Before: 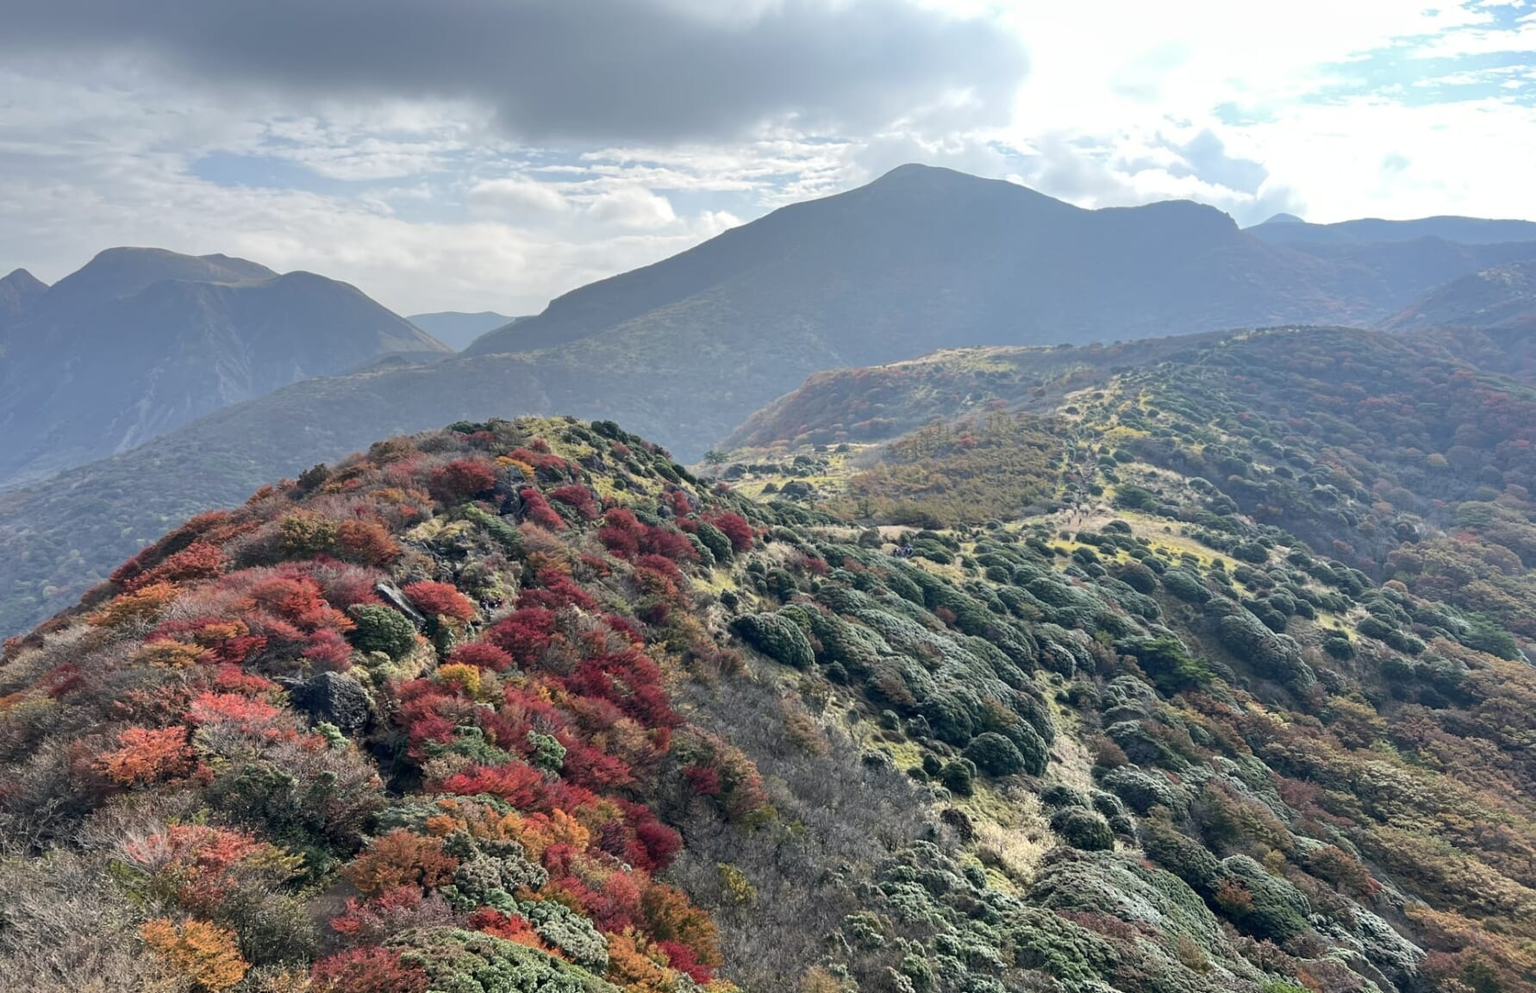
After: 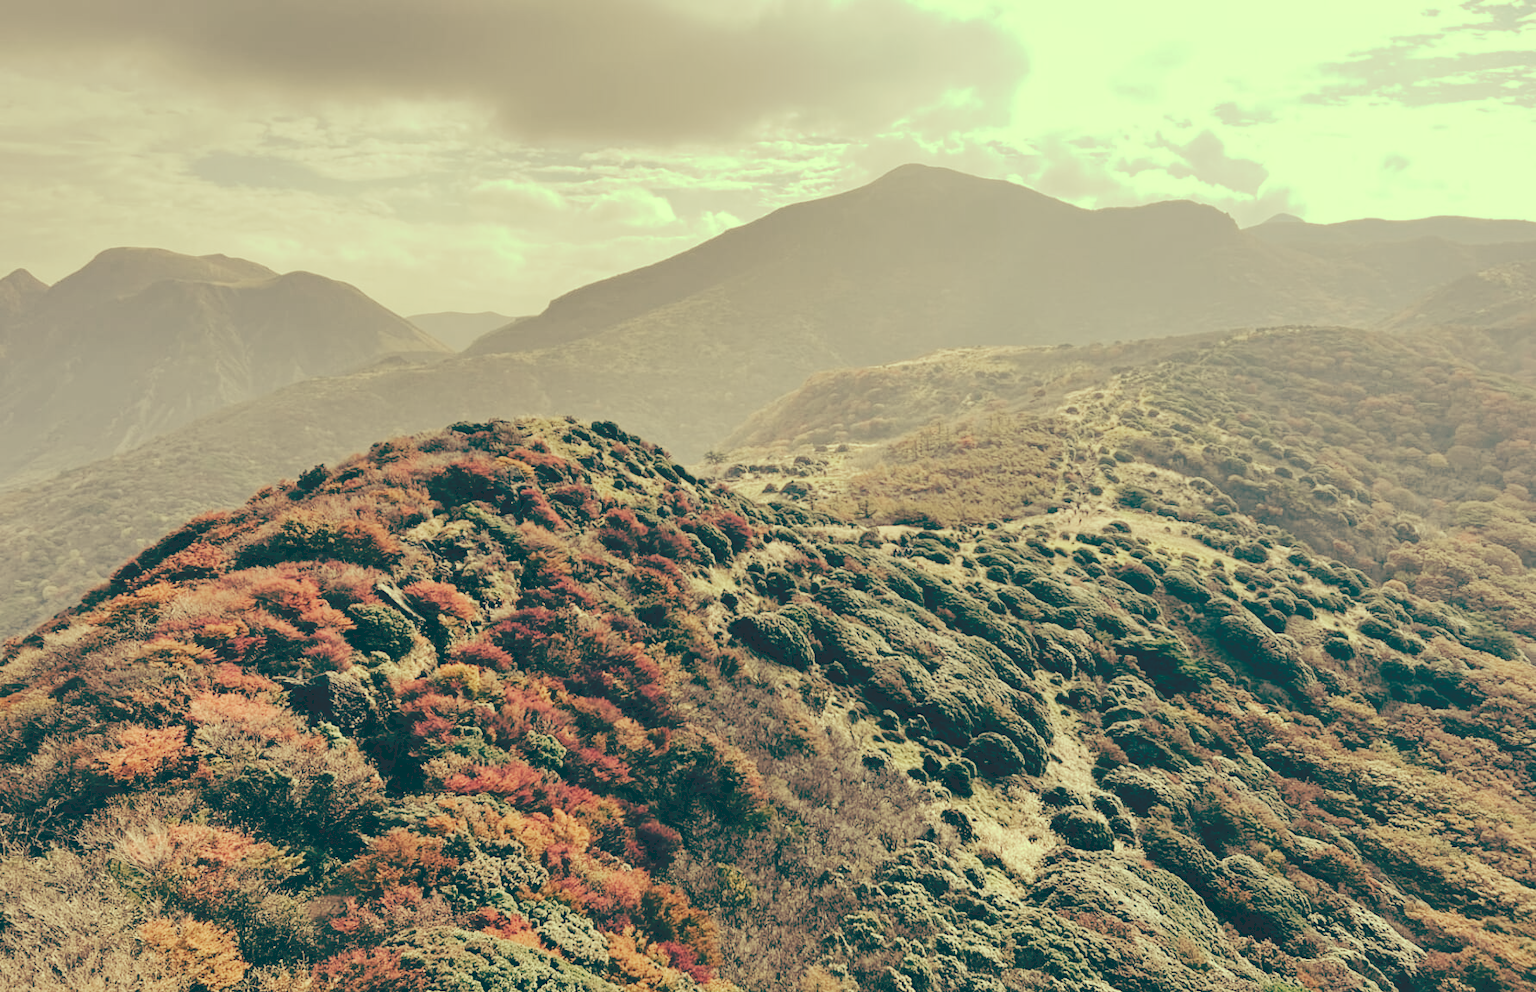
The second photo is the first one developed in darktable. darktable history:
tone curve: curves: ch0 [(0, 0) (0.003, 0.169) (0.011, 0.169) (0.025, 0.169) (0.044, 0.173) (0.069, 0.178) (0.1, 0.183) (0.136, 0.185) (0.177, 0.197) (0.224, 0.227) (0.277, 0.292) (0.335, 0.391) (0.399, 0.491) (0.468, 0.592) (0.543, 0.672) (0.623, 0.734) (0.709, 0.785) (0.801, 0.844) (0.898, 0.893) (1, 1)], preserve colors none
color look up table: target L [92.15, 92.48, 85.33, 80.4, 65.14, 62.64, 52.89, 53.58, 44.99, 32.18, 16.13, 201.48, 74.71, 74.23, 62.22, 60.2, 63.71, 59.86, 54.86, 40.26, 32.3, 10.33, 8.971, 99.23, 75.78, 76.41, 83.83, 64.93, 86.87, 66.38, 66.74, 50.52, 45.3, 47.4, 54.44, 42.89, 45.89, 52.98, 29.71, 35.1, 16.36, 10.78, 89.53, 81.44, 76.15, 66.79, 53.48, 39.47, 11], target a [-21.4, -21.68, -34.35, -45.97, -2.092, -8.572, -42.48, -19.89, -27.87, -20.63, -47.69, 0, 10.54, 17.82, 27.38, 17.41, 43.34, 54.05, 33.49, 38.25, 6.689, -30.11, -25.81, -19.02, -7.285, 17.2, 1.414, 37.38, -0.958, 12.83, 0.732, 2.531, 1.435, 44.73, 20.84, 20.12, 13.04, 23.66, -3.028, 6.27, -47.41, -30.14, -21.62, -53.79, -38.52, -2.783, -21.58, -19.83, -32.35], target b [60.42, 50.03, 59.84, 52.07, 50.32, 33.27, 32.68, 19.98, 25.71, 9.419, -8.97, -0.001, 39.55, 46.94, 50.81, 36.77, 36.72, 46.37, 24.98, 23.9, 12.57, -18.58, -20.24, 40.69, 20.75, 35.3, 32.75, 22.63, 34.43, 27.77, 4.643, 16.58, 3.086, 12.57, 14.62, 10.71, 3.595, 5.043, 2.04, -16.4, -11.8, -23.59, 34.44, 34.45, 22.02, 29.8, 5.816, 4.613, -17.49], num patches 49
